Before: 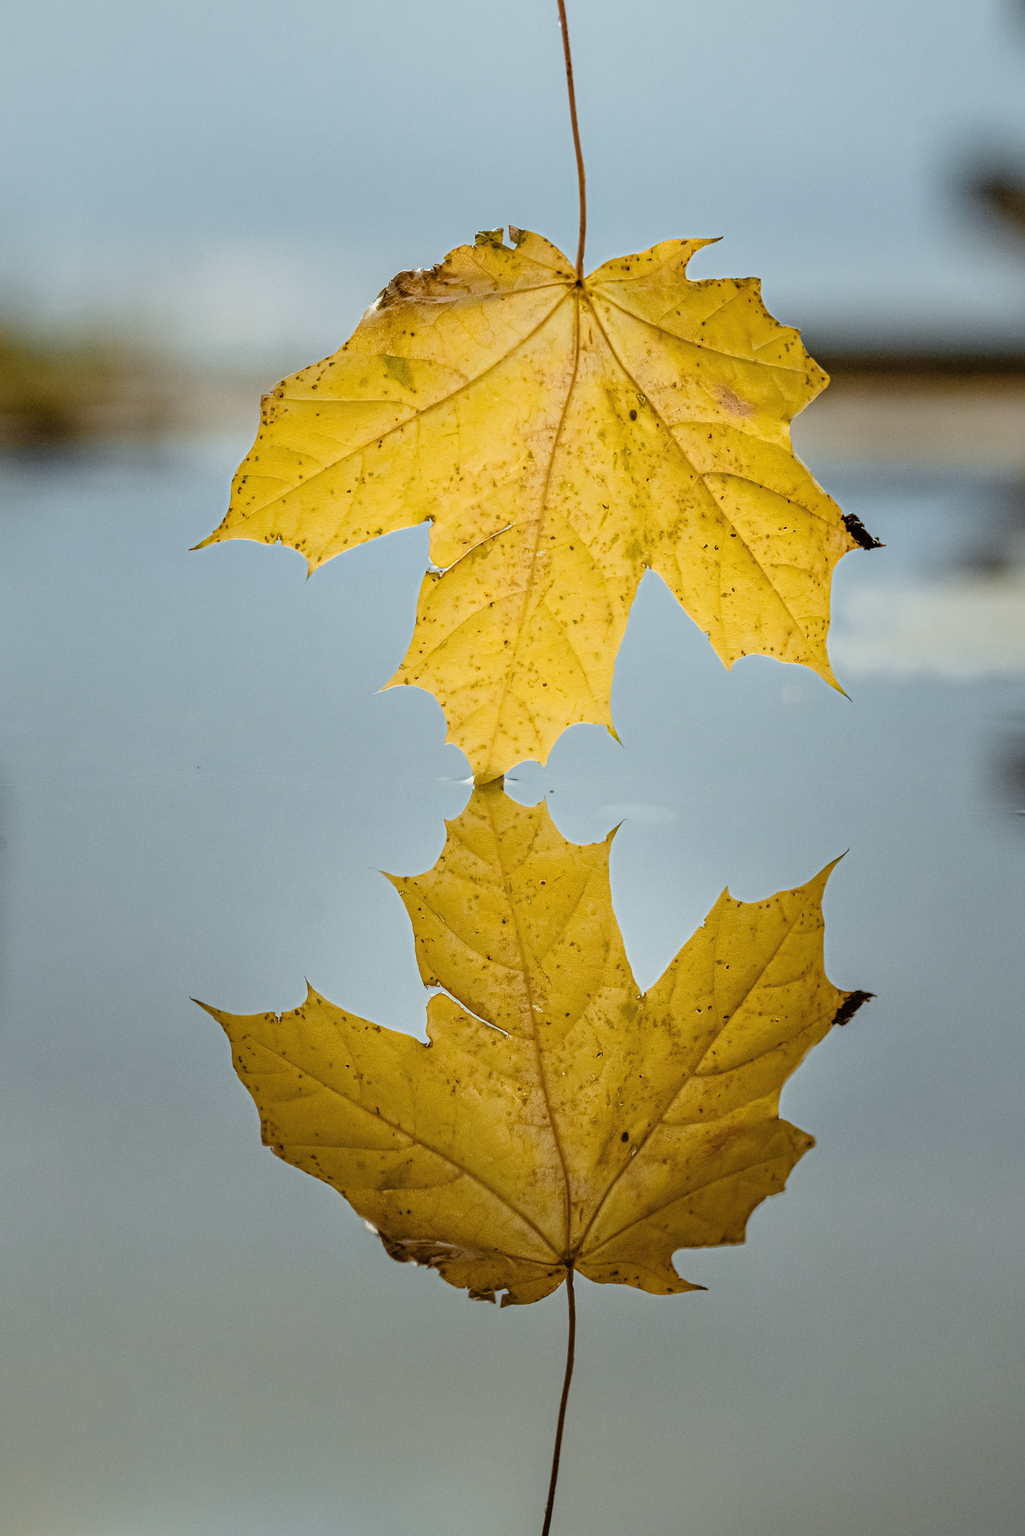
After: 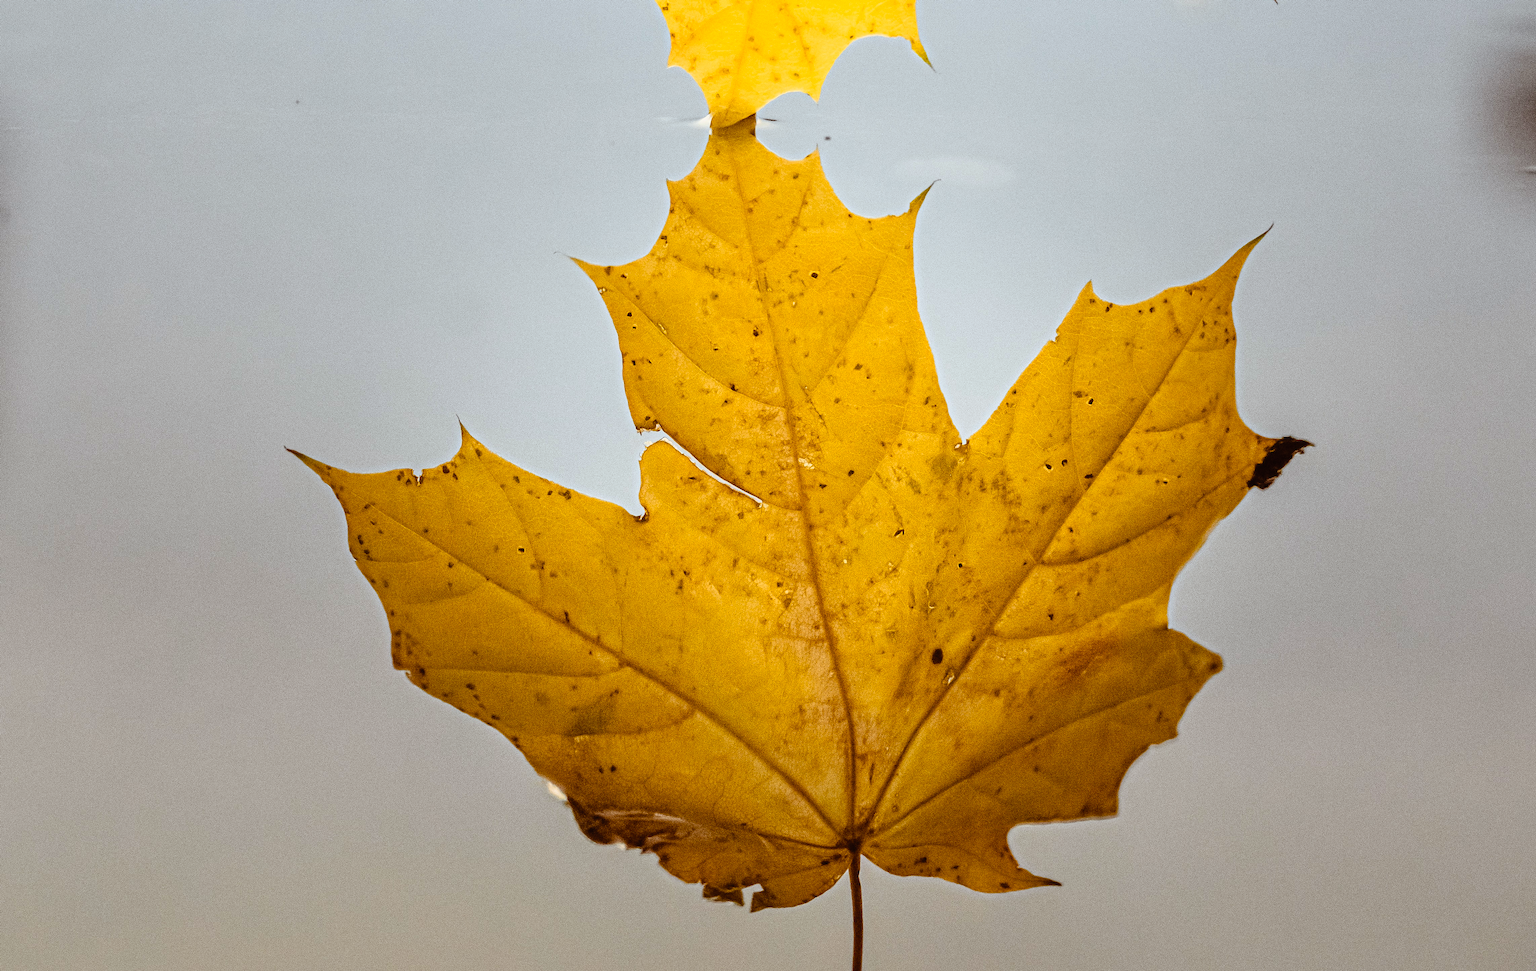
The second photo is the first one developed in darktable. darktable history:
crop: top 45.551%, bottom 12.262%
contrast brightness saturation: contrast 0.2, brightness 0.16, saturation 0.22
rgb levels: mode RGB, independent channels, levels [[0, 0.5, 1], [0, 0.521, 1], [0, 0.536, 1]]
